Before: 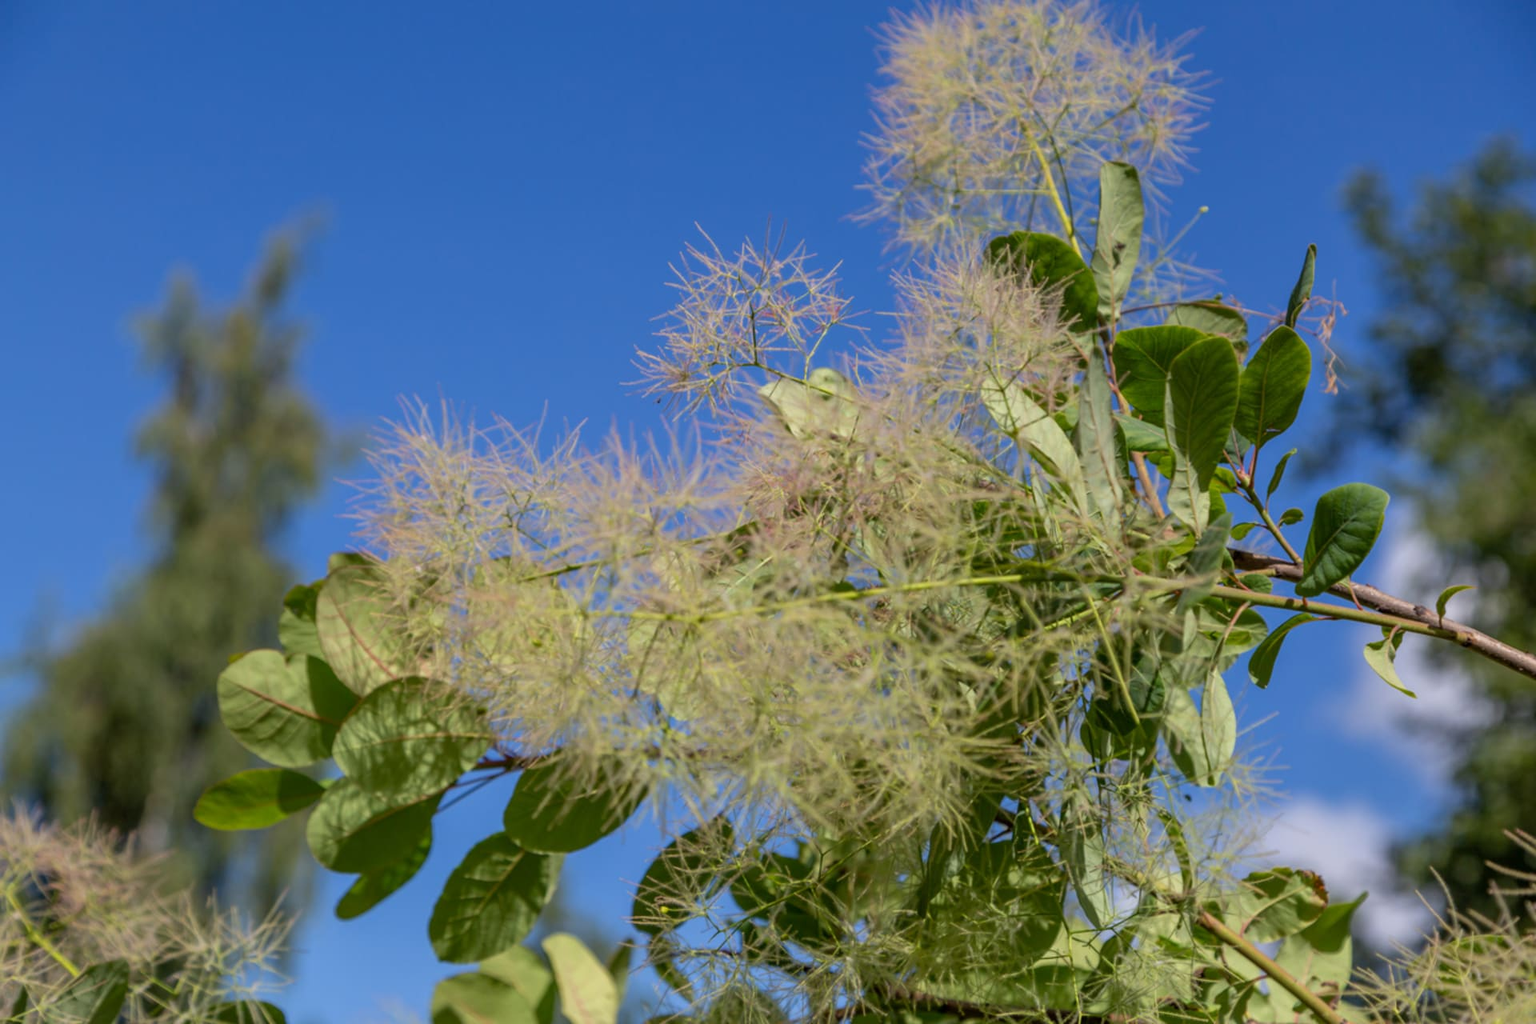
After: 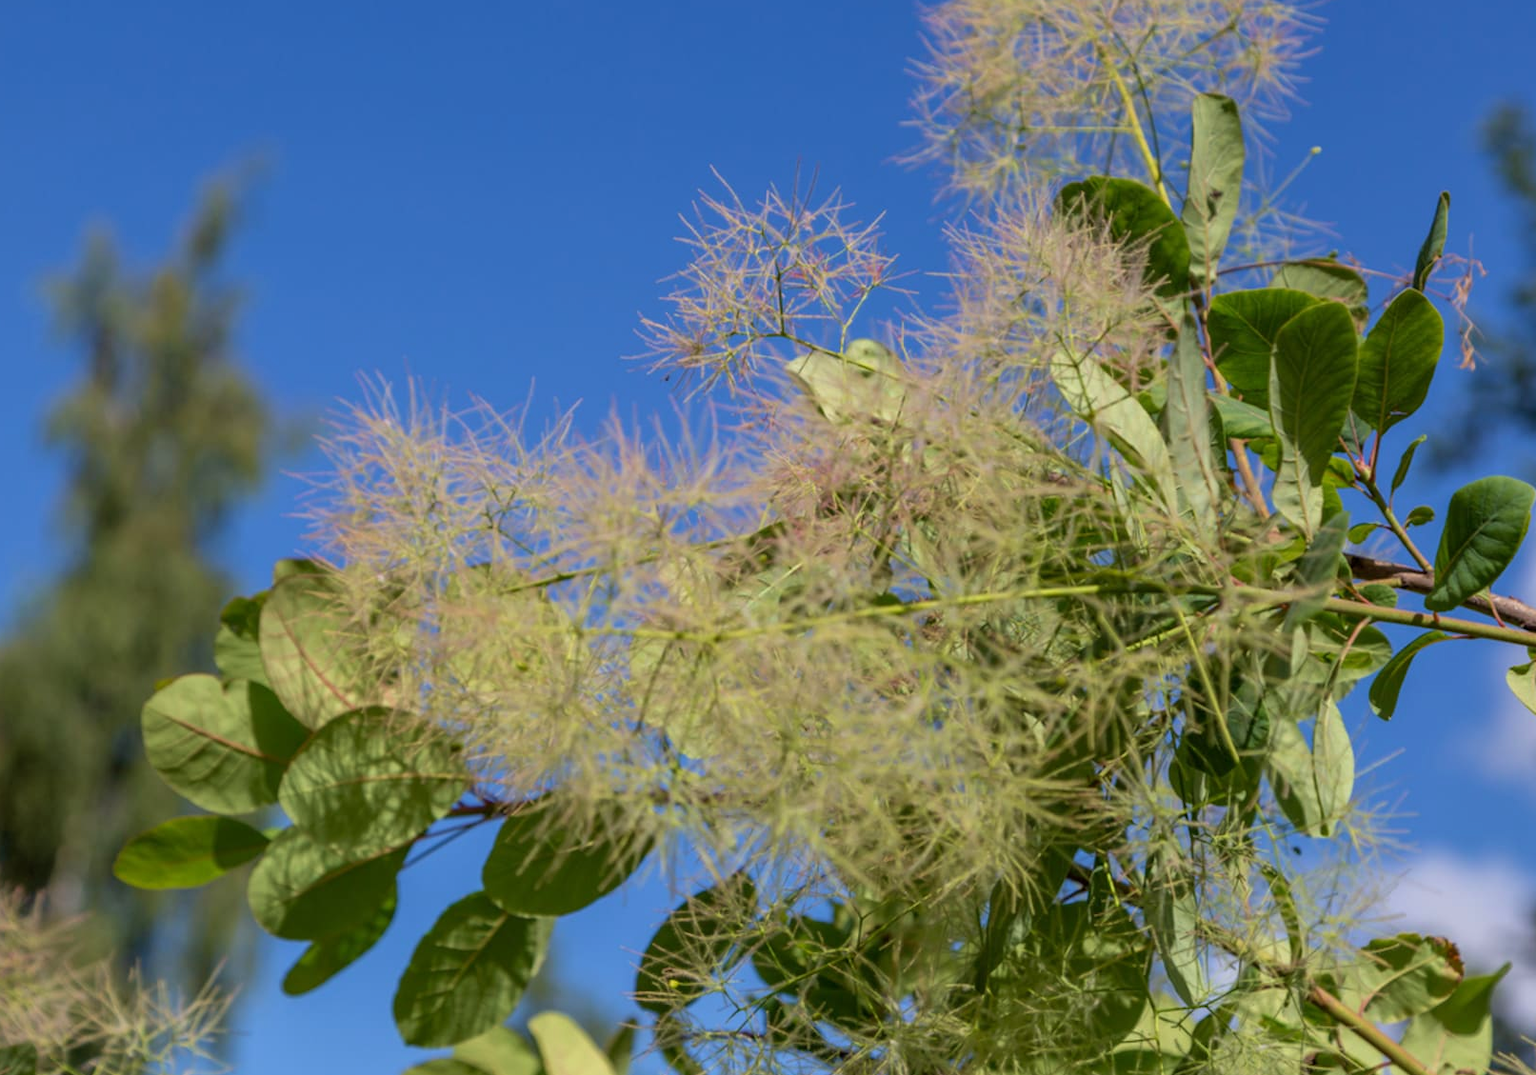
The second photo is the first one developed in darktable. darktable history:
crop: left 6.446%, top 8.188%, right 9.538%, bottom 3.548%
velvia: strength 17%
